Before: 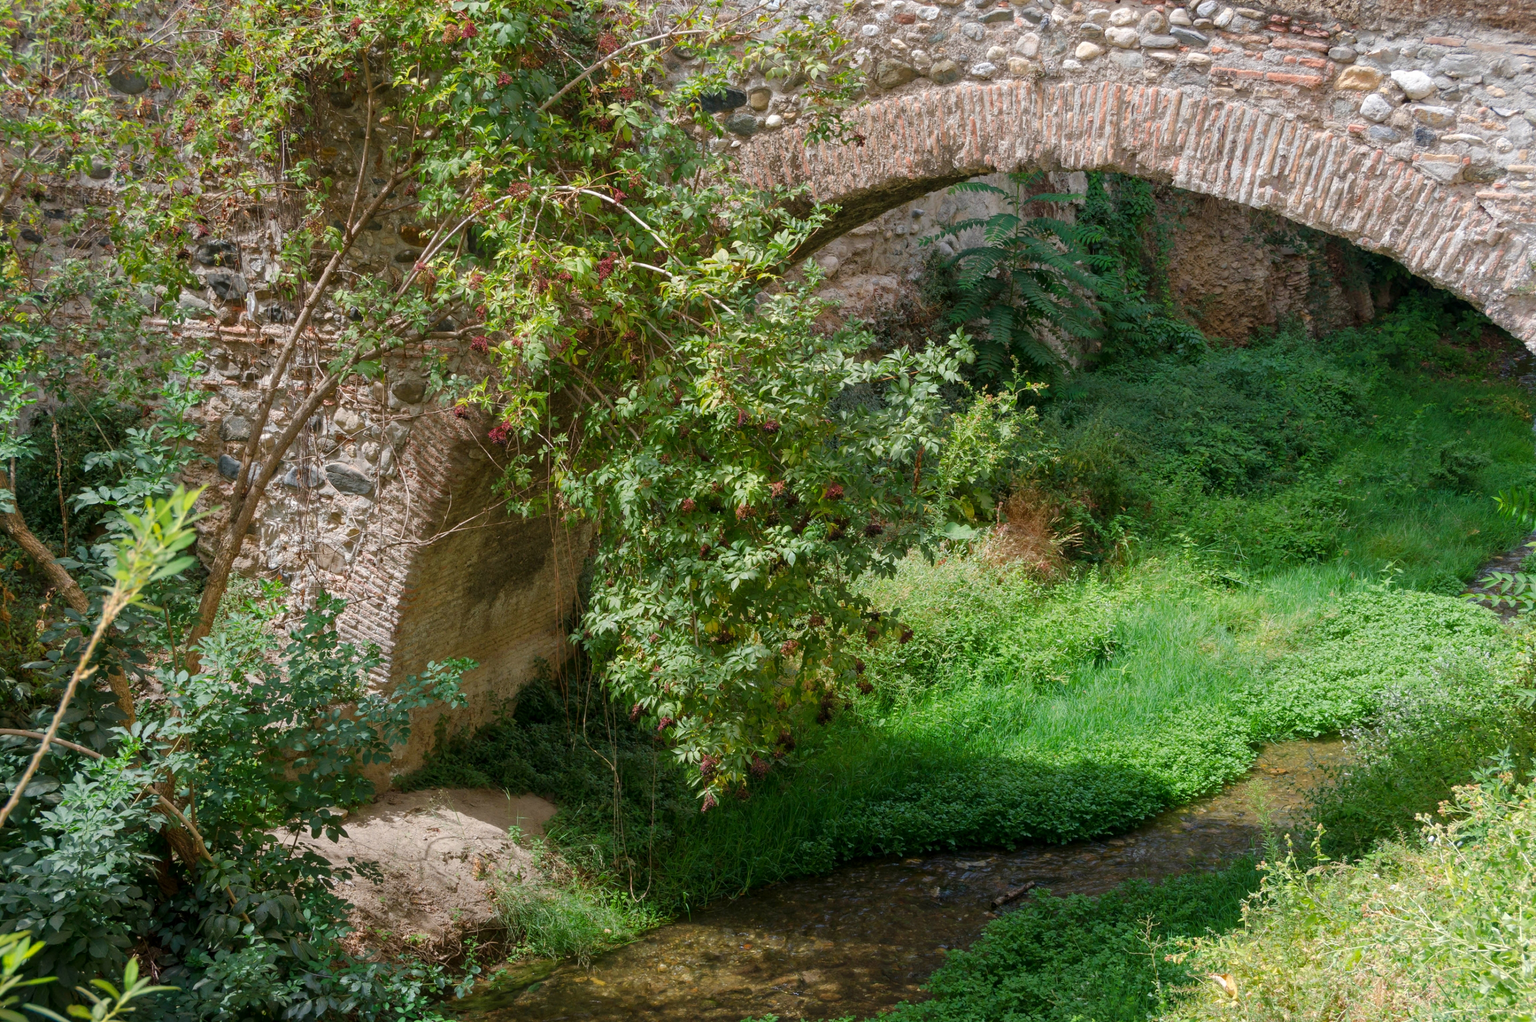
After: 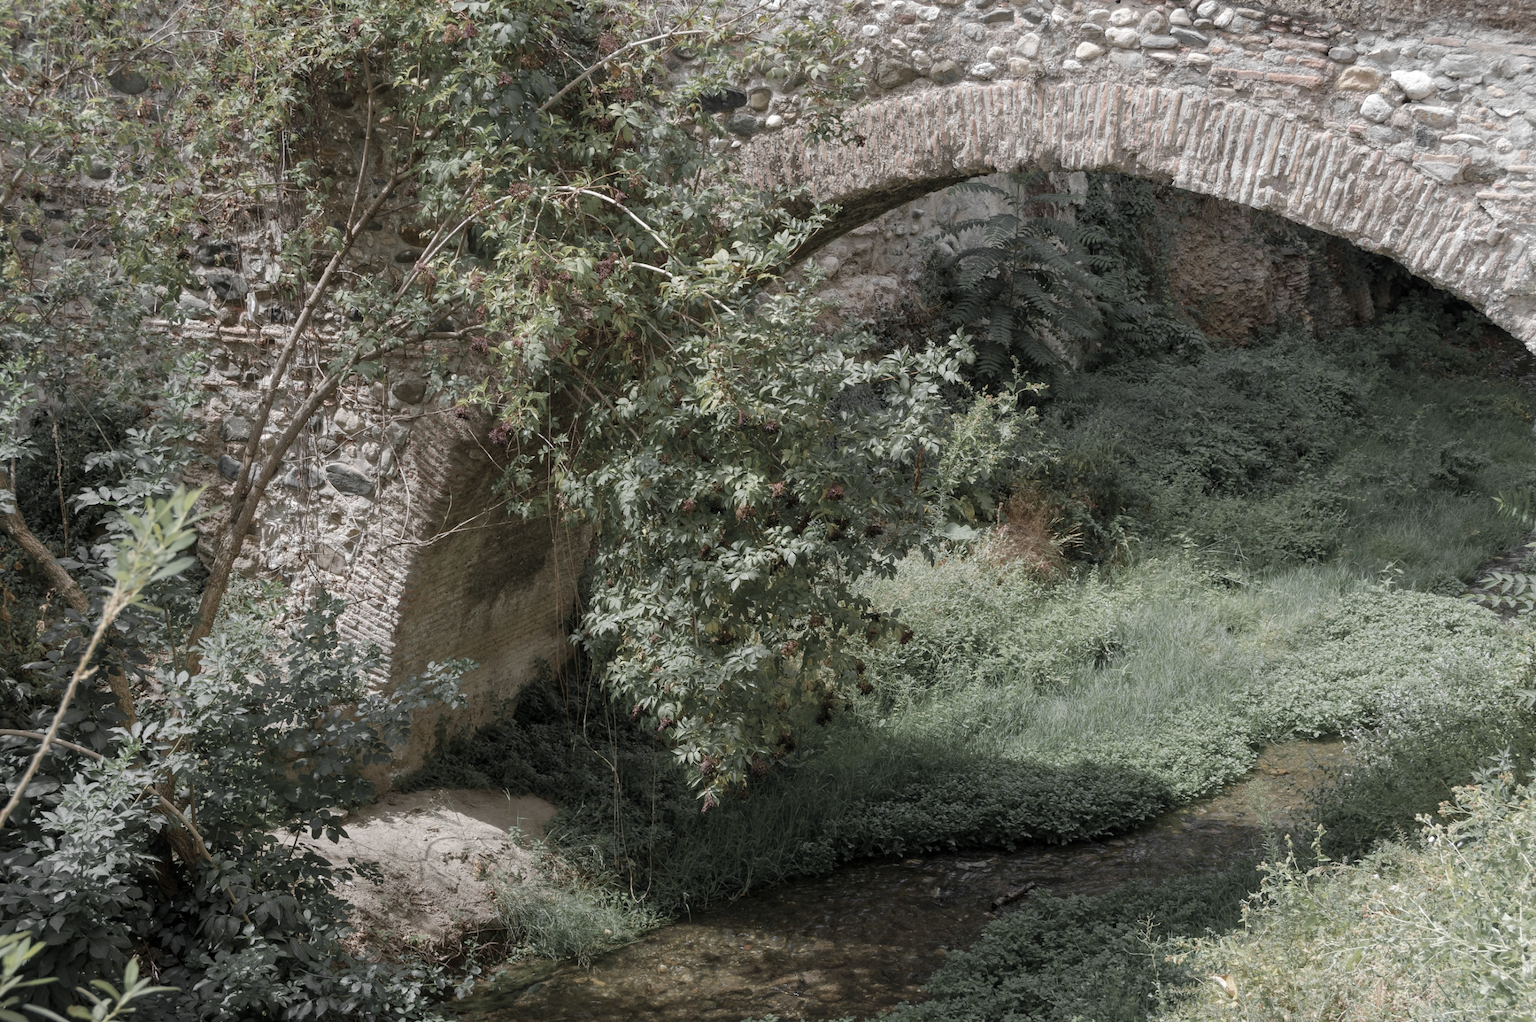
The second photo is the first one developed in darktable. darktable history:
color zones: curves: ch0 [(0, 0.613) (0.01, 0.613) (0.245, 0.448) (0.498, 0.529) (0.642, 0.665) (0.879, 0.777) (0.99, 0.613)]; ch1 [(0, 0.035) (0.121, 0.189) (0.259, 0.197) (0.415, 0.061) (0.589, 0.022) (0.732, 0.022) (0.857, 0.026) (0.991, 0.053)]
